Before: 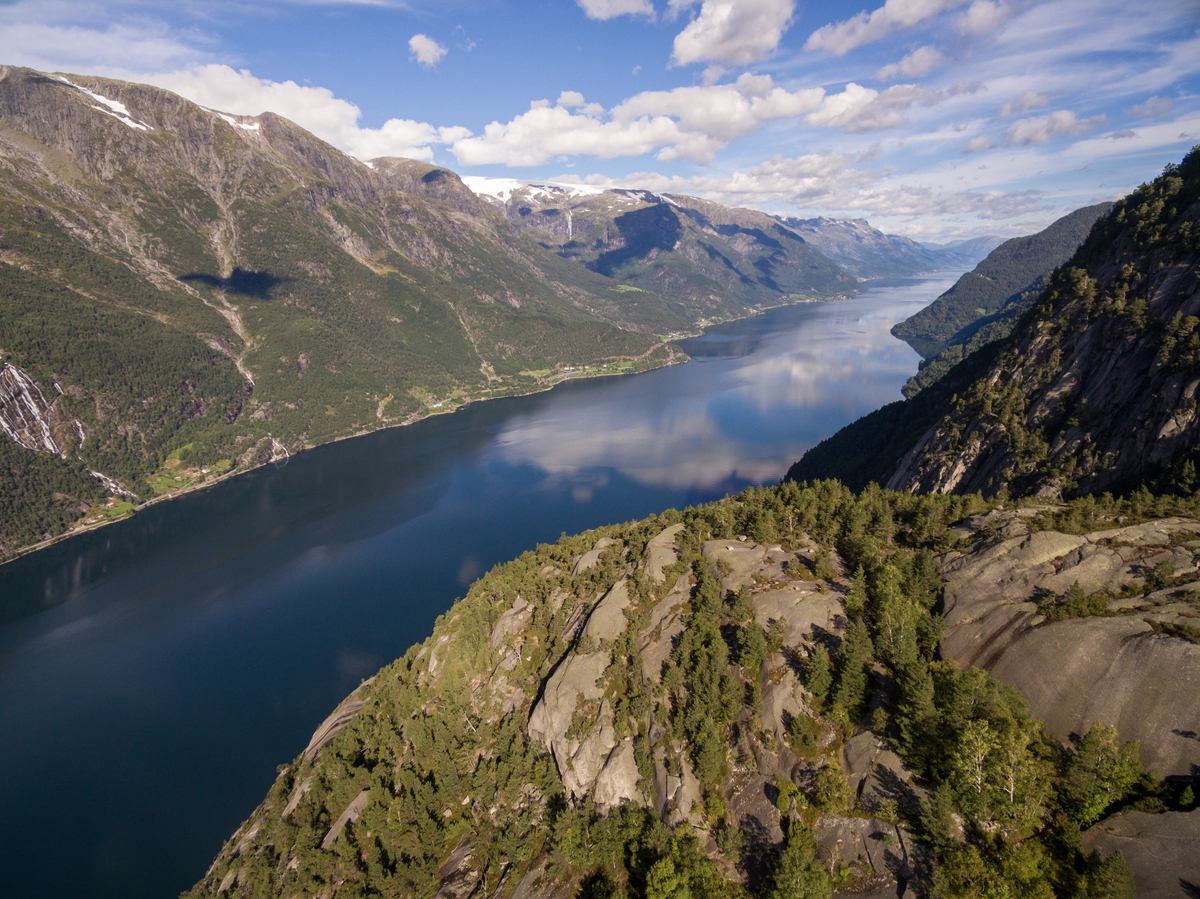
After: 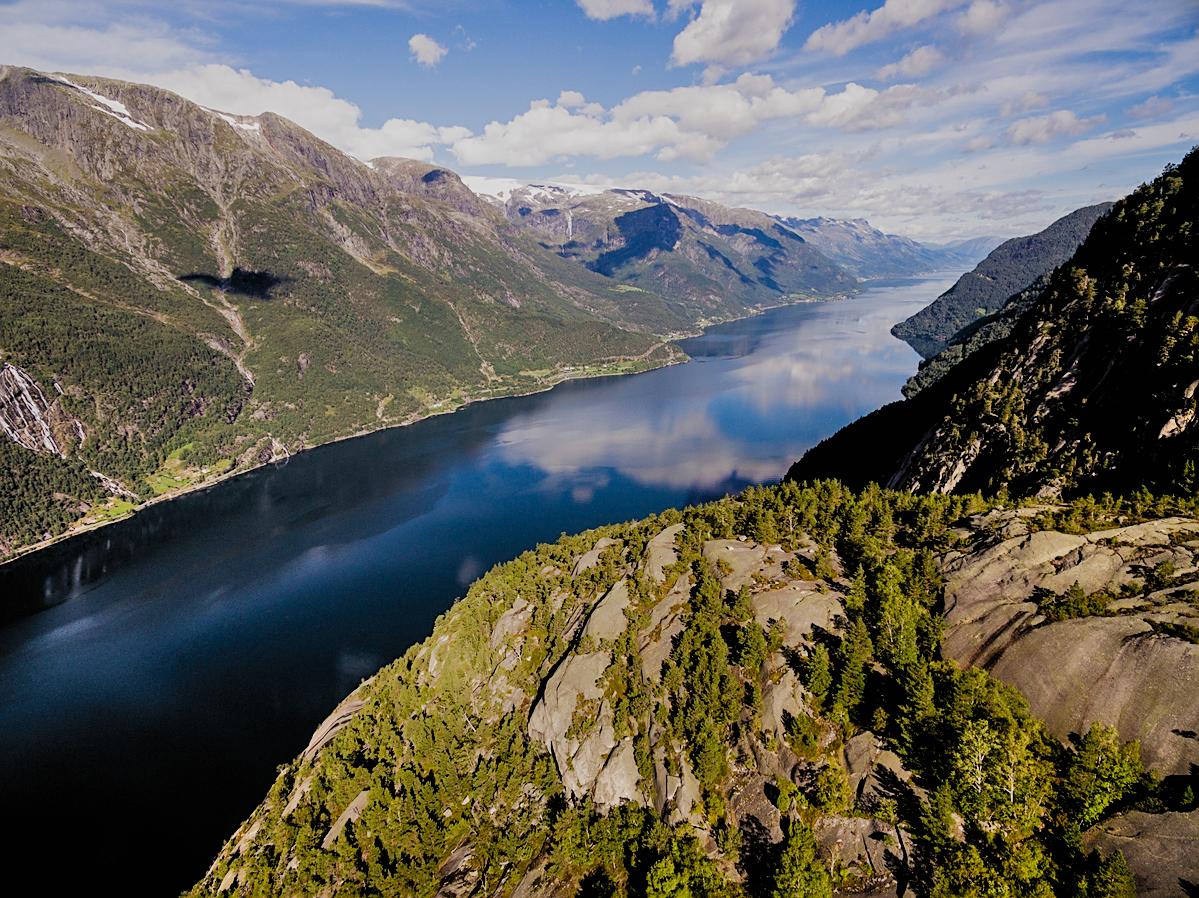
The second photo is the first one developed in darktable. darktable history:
contrast brightness saturation: contrast 0.037, saturation 0.161
filmic rgb: black relative exposure -3.82 EV, white relative exposure 3.48 EV, hardness 2.66, contrast 1.102, preserve chrominance no, color science v5 (2021), contrast in shadows safe, contrast in highlights safe
shadows and highlights: shadows 52.33, highlights -28.41, shadows color adjustment 99.14%, highlights color adjustment 0.231%, soften with gaussian
sharpen: on, module defaults
